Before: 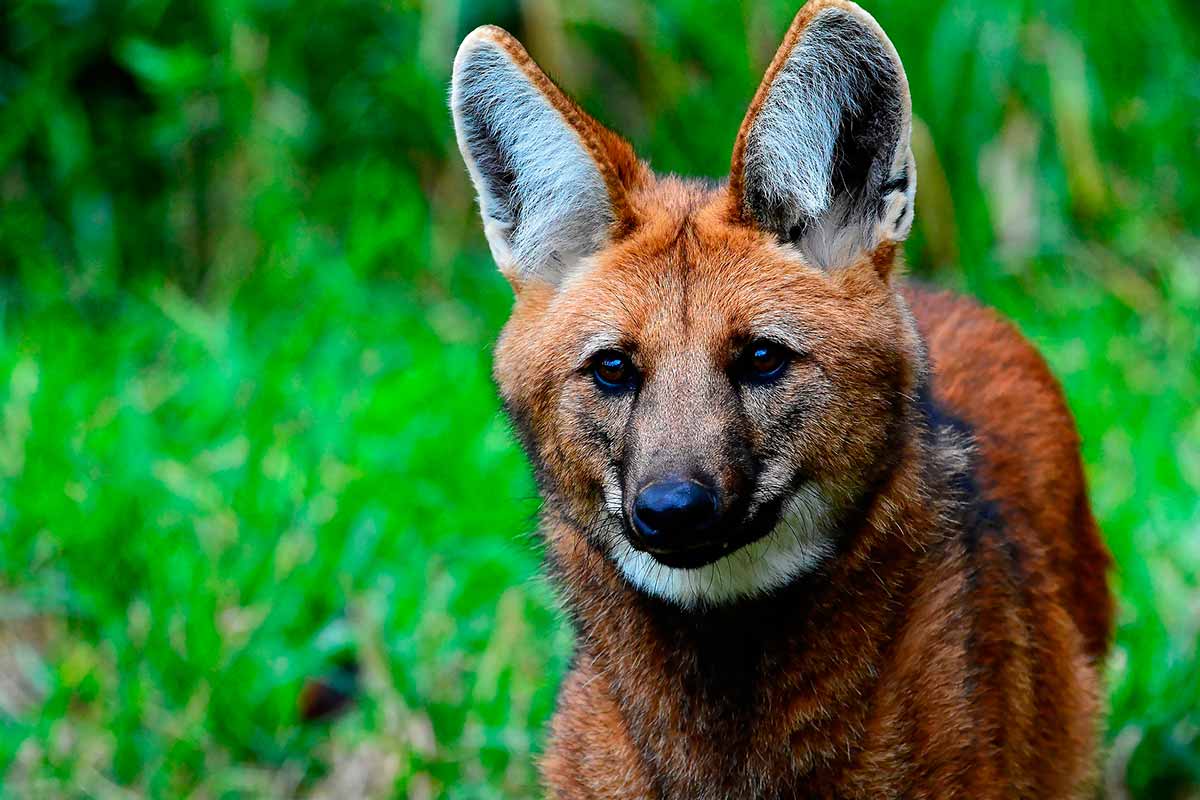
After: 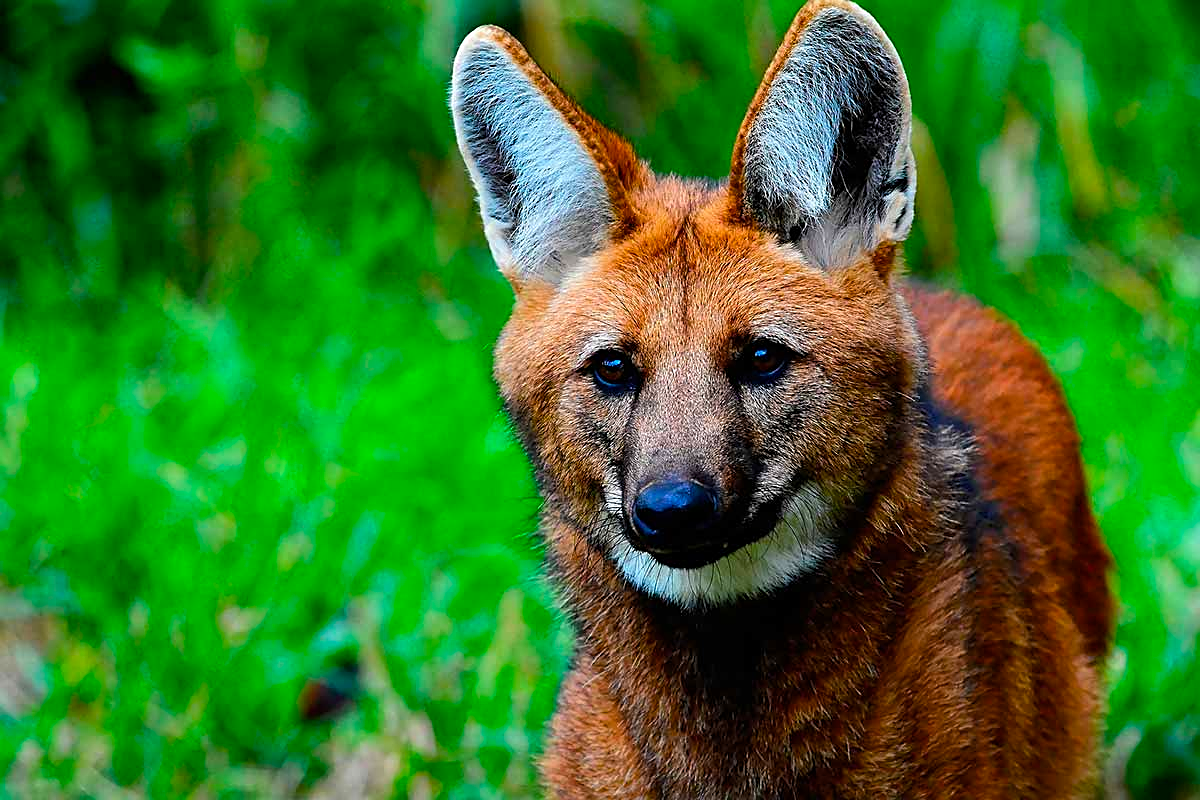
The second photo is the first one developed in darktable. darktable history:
sharpen: amount 0.496
color balance rgb: perceptual saturation grading › global saturation 17.771%, global vibrance 20%
